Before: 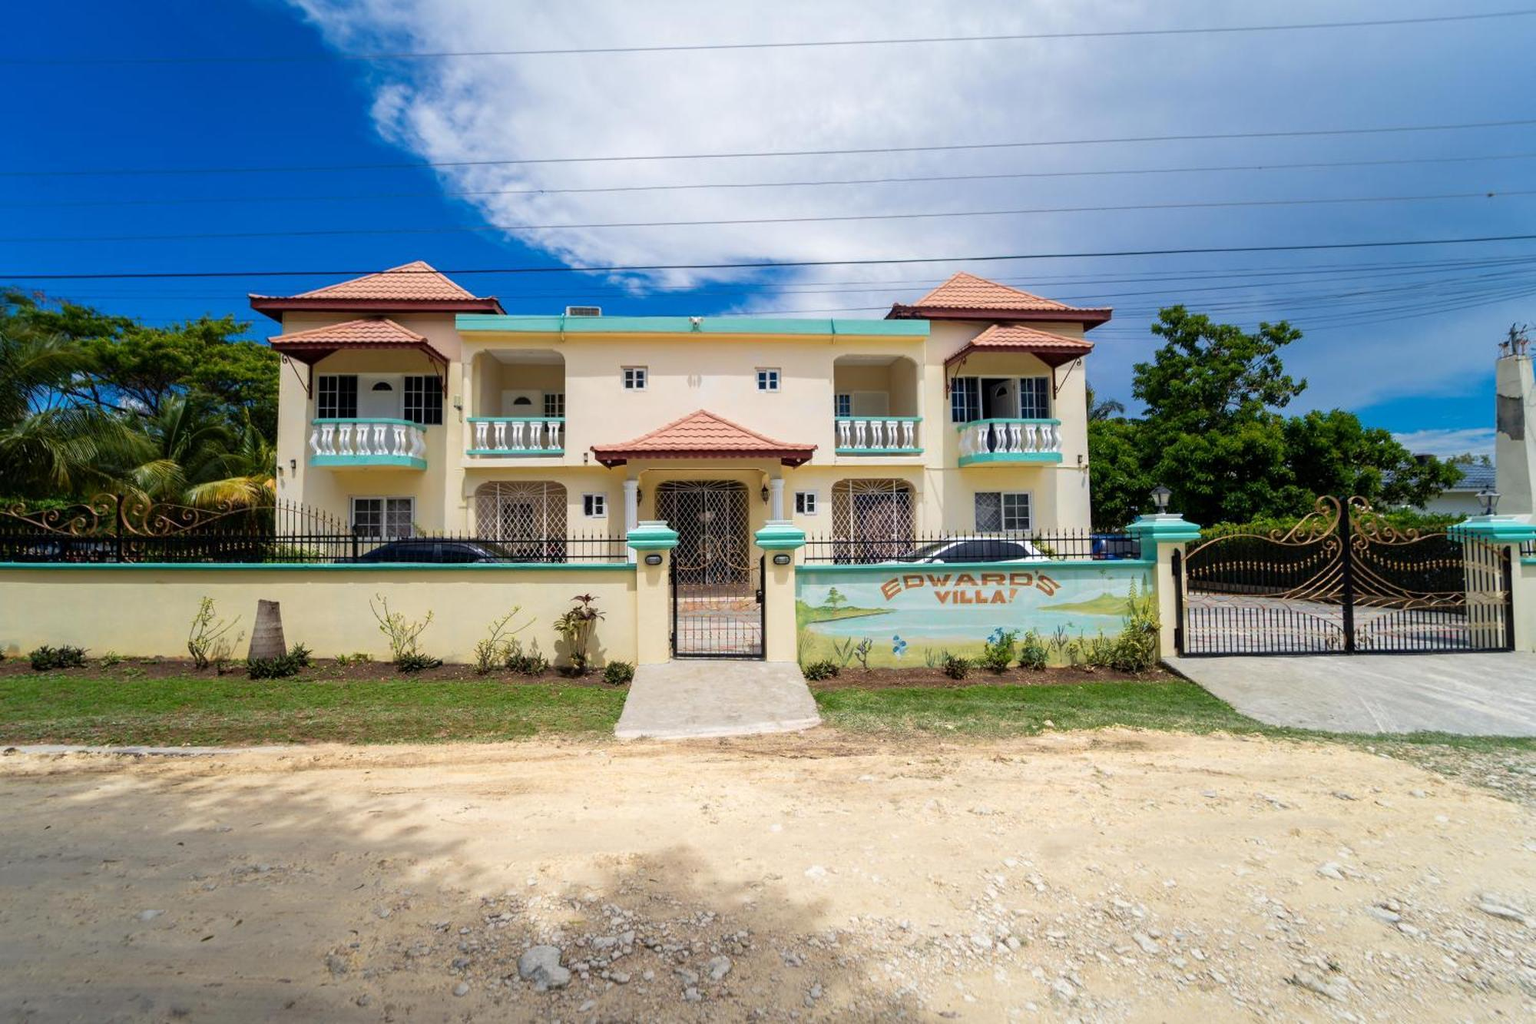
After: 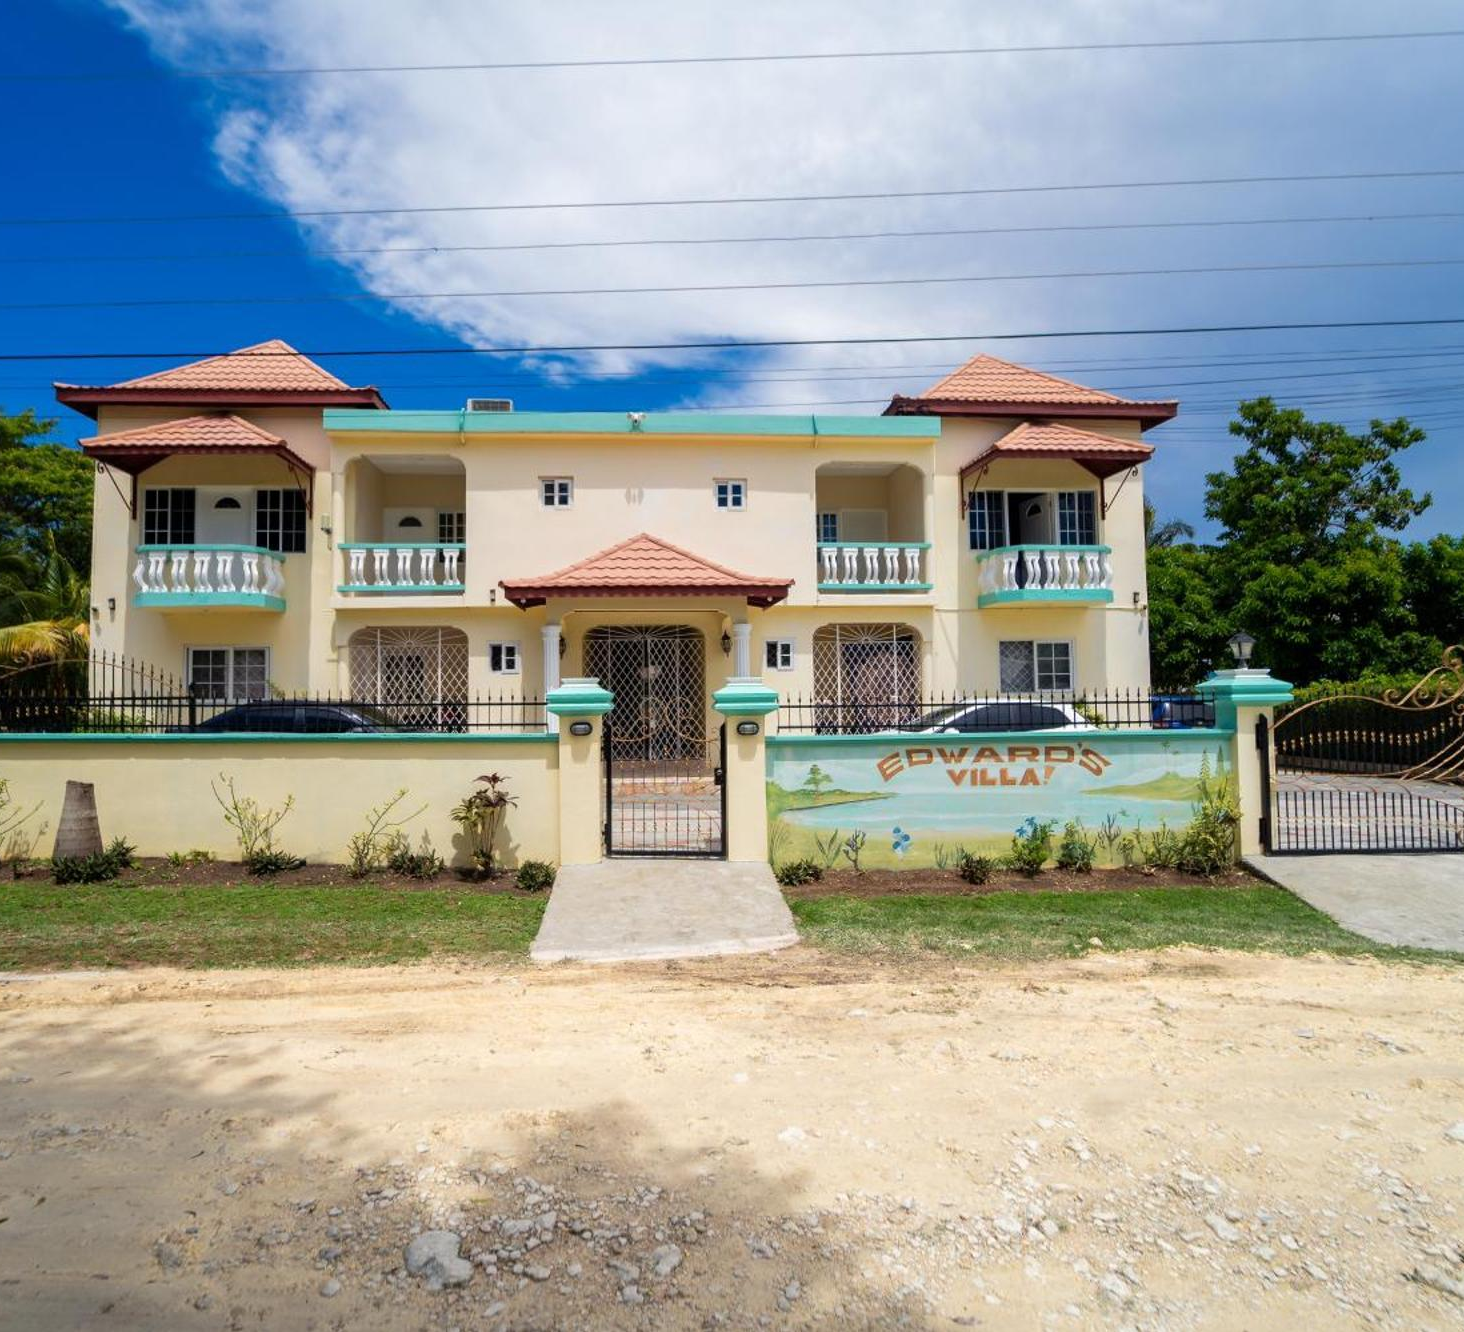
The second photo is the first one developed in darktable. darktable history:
crop: left 13.513%, top 0%, right 13.26%
